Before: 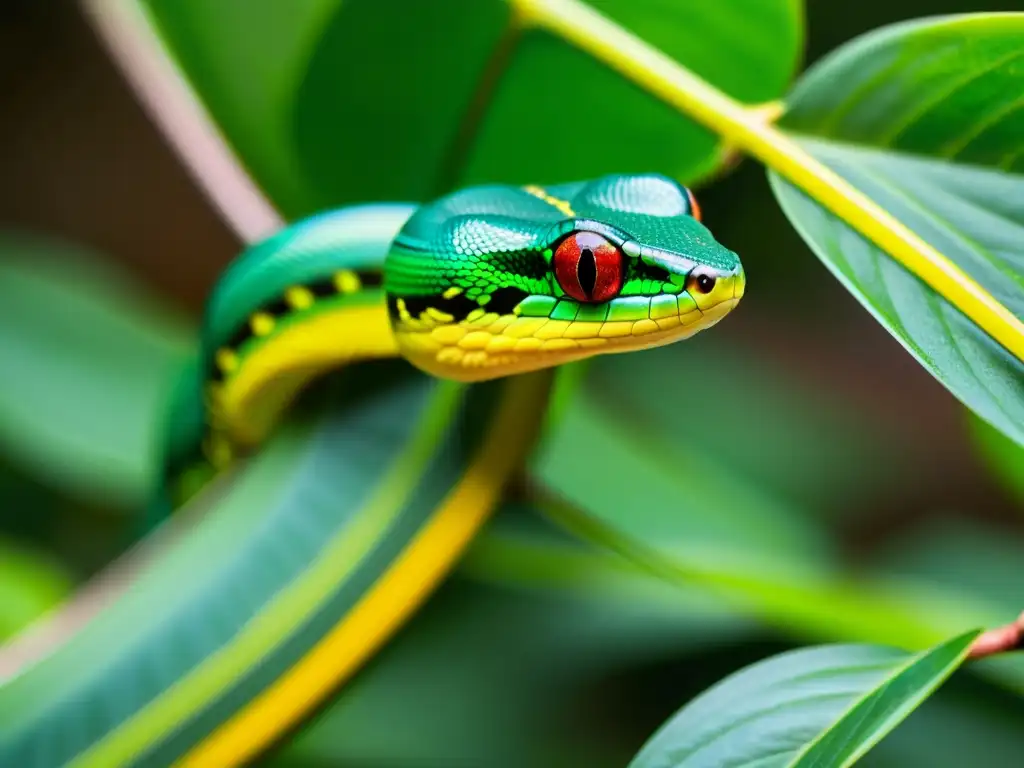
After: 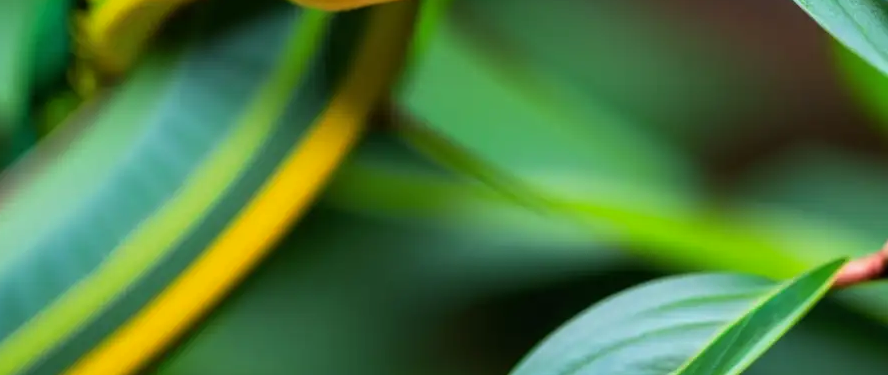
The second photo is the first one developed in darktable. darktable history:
crop and rotate: left 13.253%, top 48.361%, bottom 2.709%
base curve: curves: ch0 [(0, 0) (0.303, 0.277) (1, 1)], preserve colors none
